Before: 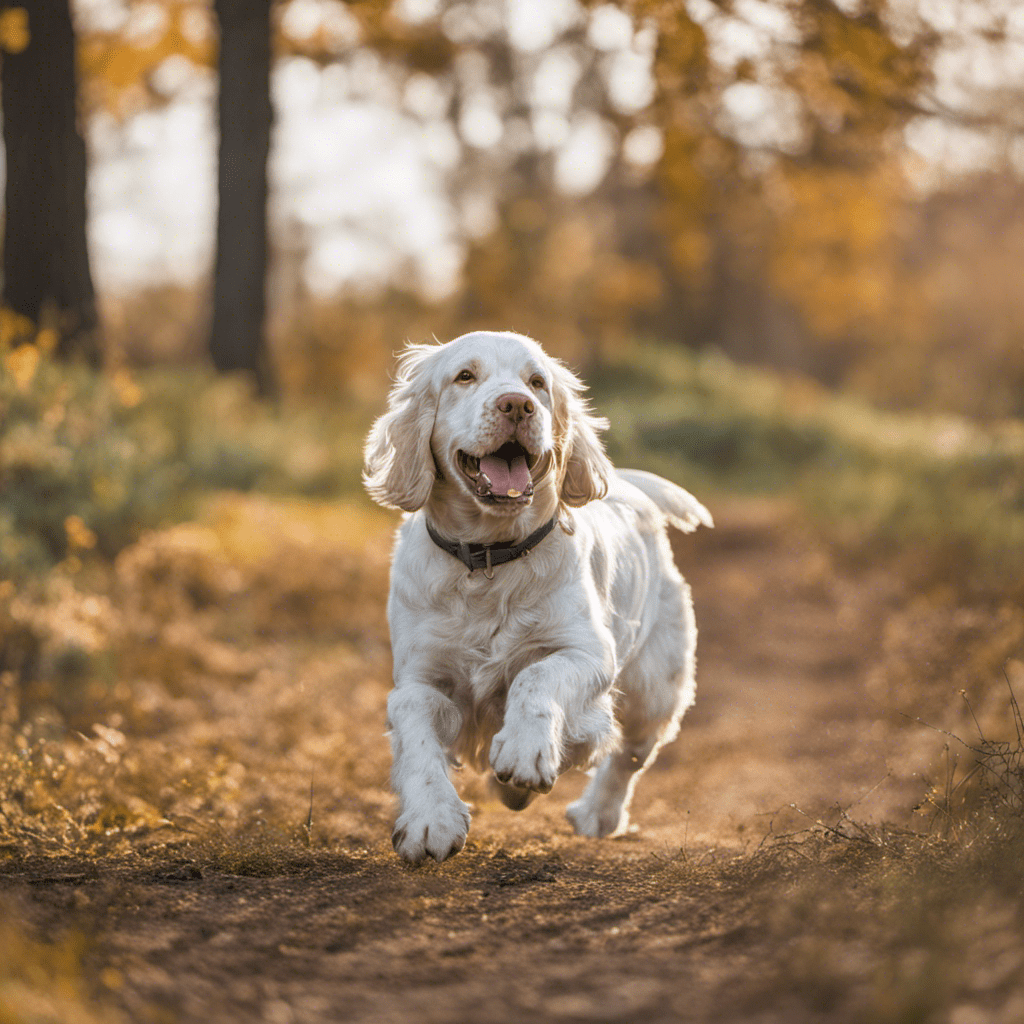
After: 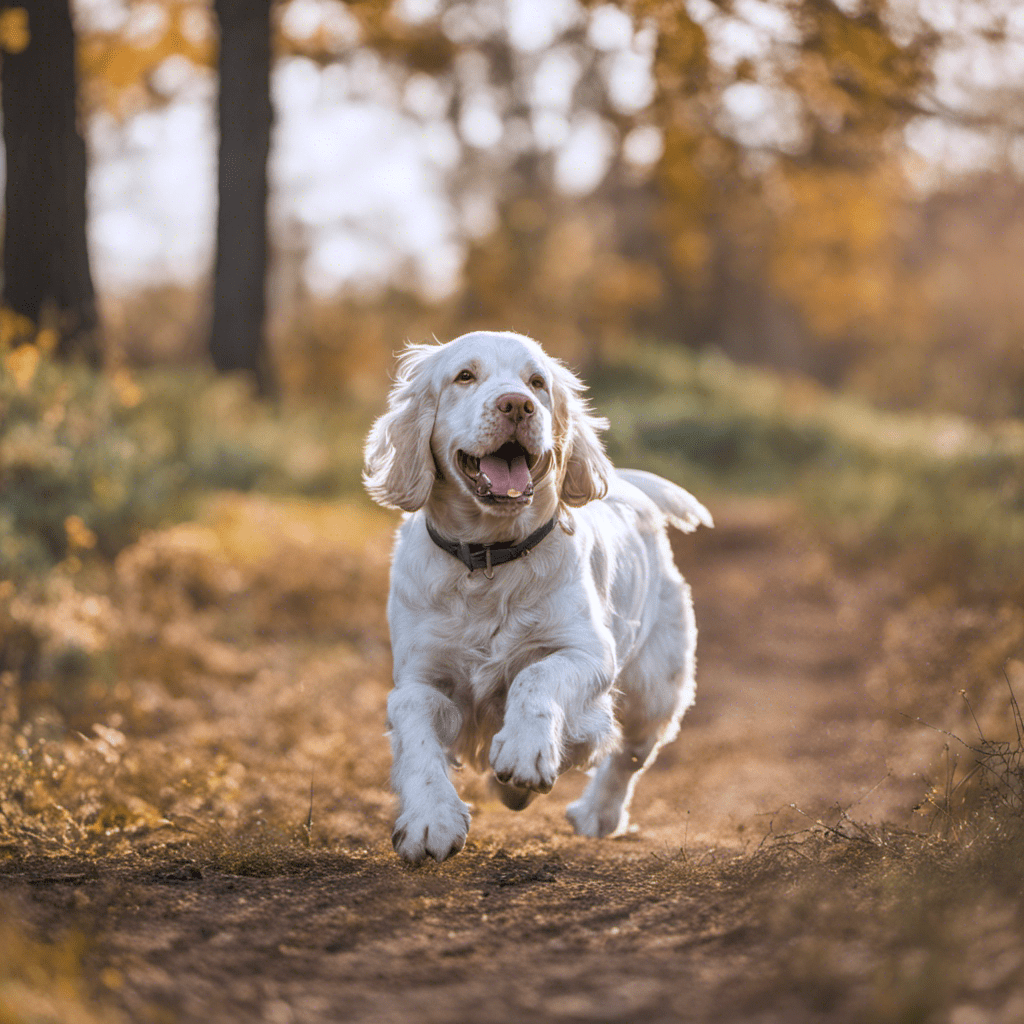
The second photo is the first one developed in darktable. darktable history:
tone equalizer: edges refinement/feathering 500, mask exposure compensation -1.57 EV, preserve details no
color calibration: gray › normalize channels true, illuminant as shot in camera, x 0.358, y 0.373, temperature 4628.91 K, gamut compression 0.005
